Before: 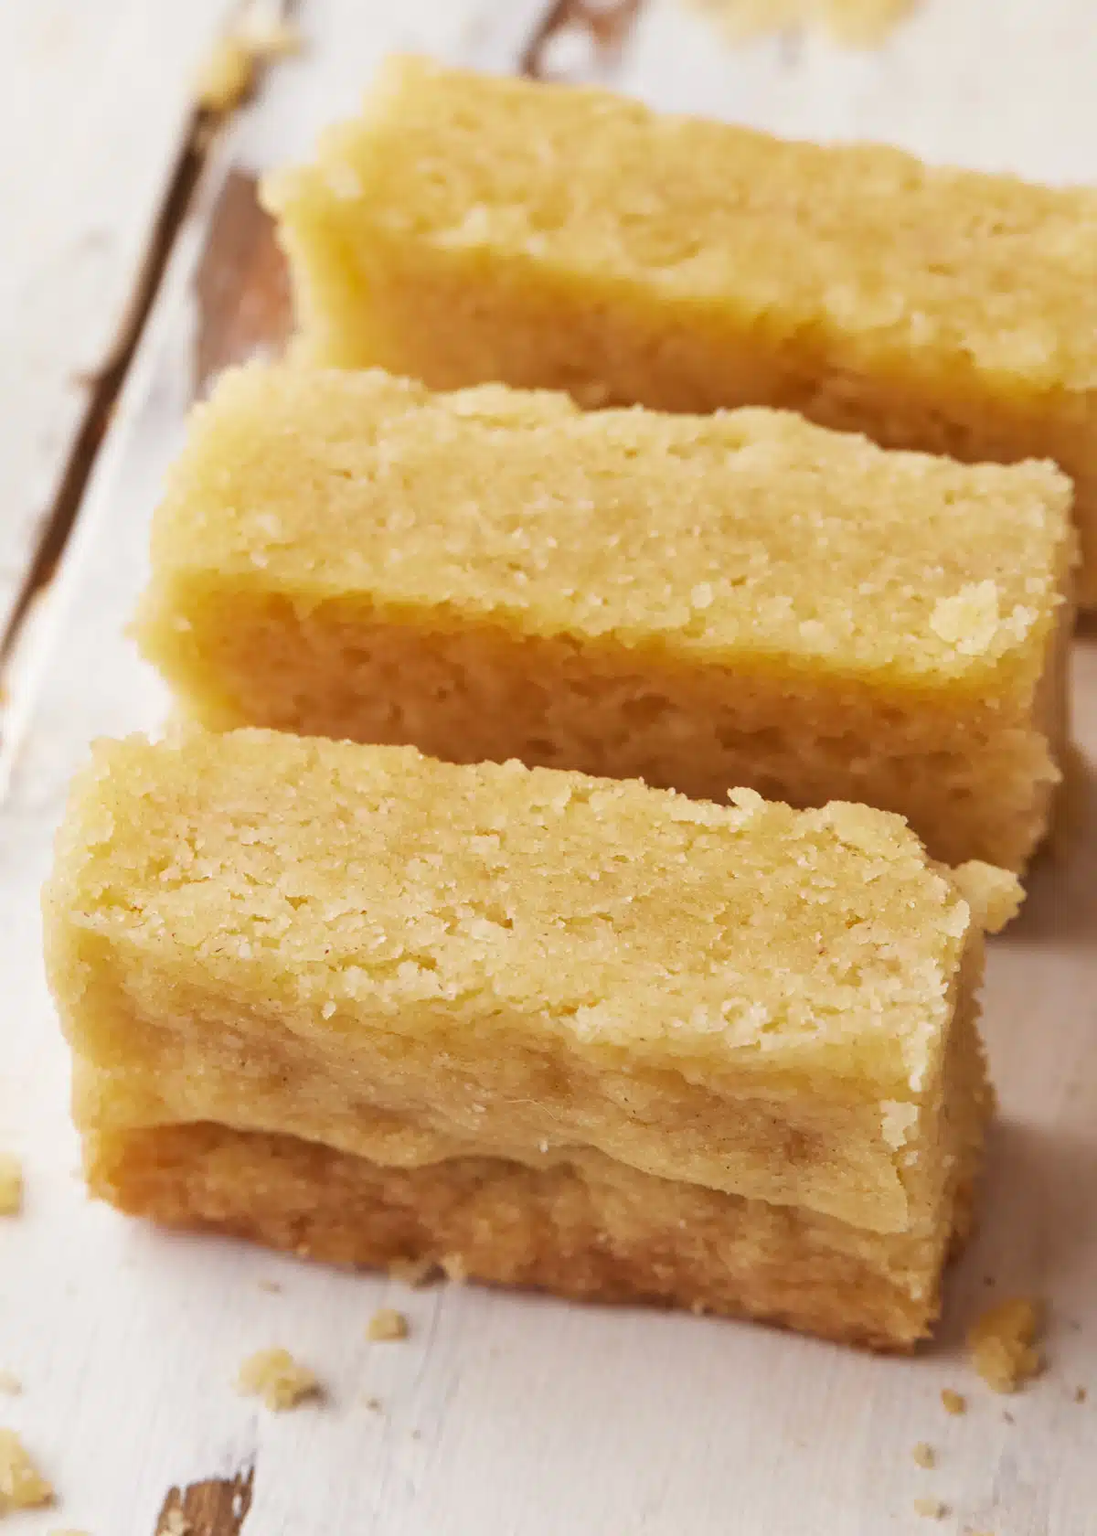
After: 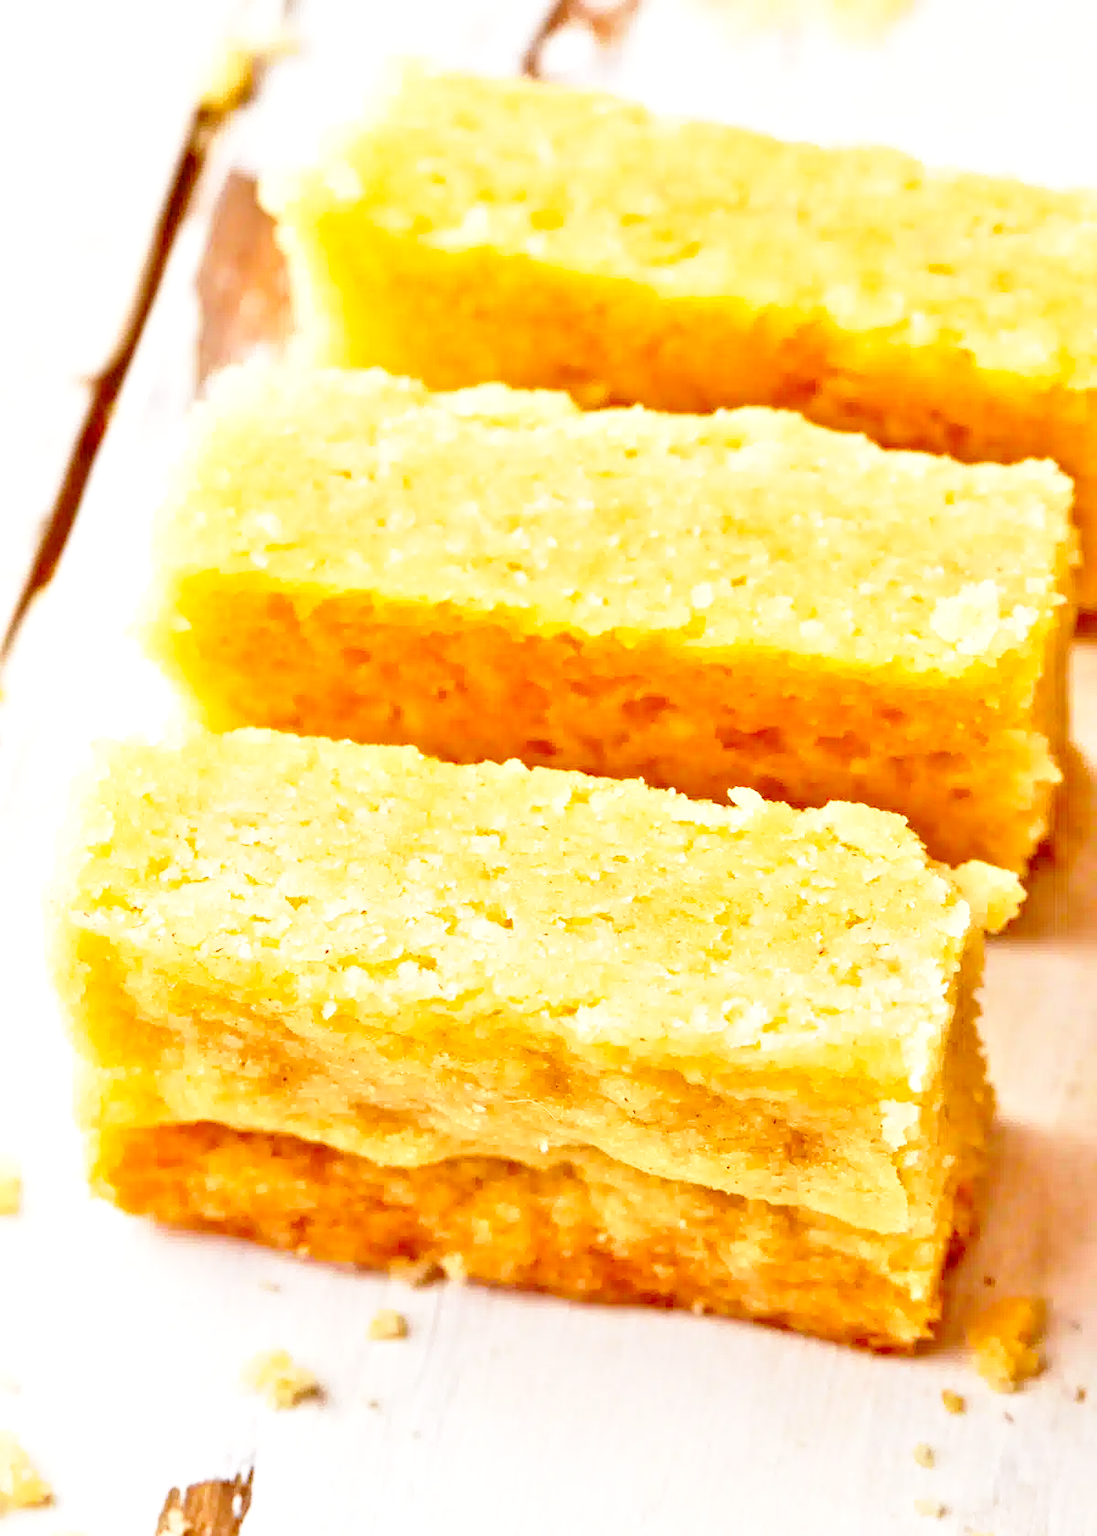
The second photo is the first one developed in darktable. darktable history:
tone equalizer: -7 EV 0.15 EV, -6 EV 0.6 EV, -5 EV 1.15 EV, -4 EV 1.33 EV, -3 EV 1.15 EV, -2 EV 0.6 EV, -1 EV 0.15 EV, mask exposure compensation -0.5 EV
color balance: lift [0.991, 1, 1, 1], gamma [0.996, 1, 1, 1], input saturation 98.52%, contrast 20.34%, output saturation 103.72%
local contrast: mode bilateral grid, contrast 28, coarseness 16, detail 115%, midtone range 0.2
base curve: curves: ch0 [(0, 0) (0.028, 0.03) (0.121, 0.232) (0.46, 0.748) (0.859, 0.968) (1, 1)], preserve colors none
exposure: black level correction 0.01, exposure 0.014 EV, compensate highlight preservation false
